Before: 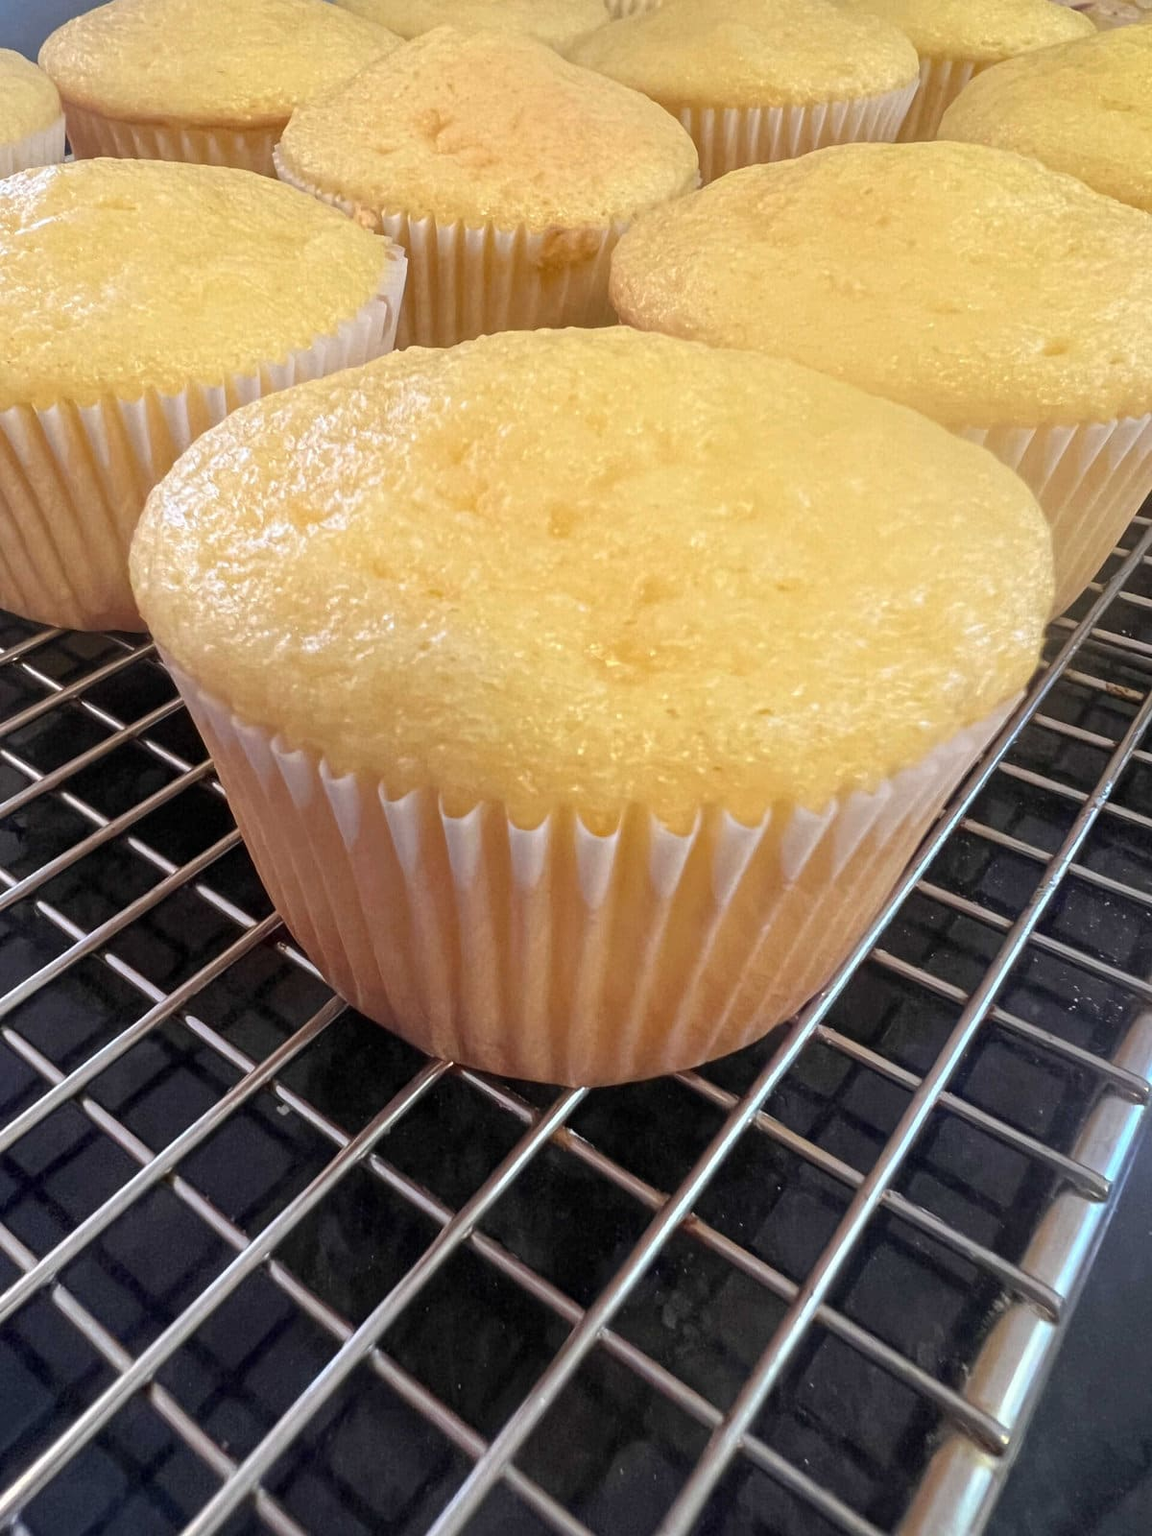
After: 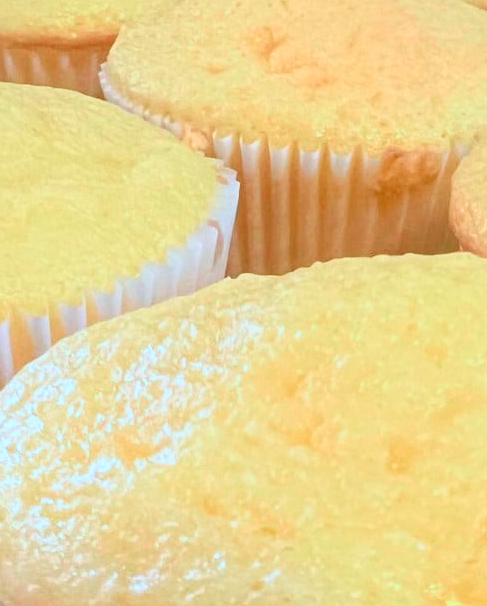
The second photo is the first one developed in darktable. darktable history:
crop: left 15.452%, top 5.459%, right 43.956%, bottom 56.62%
base curve: curves: ch0 [(0, 0) (0.283, 0.295) (1, 1)], preserve colors none
tone curve: curves: ch0 [(0, 0) (0.135, 0.09) (0.326, 0.386) (0.489, 0.573) (0.663, 0.749) (0.854, 0.897) (1, 0.974)]; ch1 [(0, 0) (0.366, 0.367) (0.475, 0.453) (0.494, 0.493) (0.504, 0.497) (0.544, 0.569) (0.562, 0.605) (0.622, 0.694) (1, 1)]; ch2 [(0, 0) (0.333, 0.346) (0.375, 0.375) (0.424, 0.43) (0.476, 0.492) (0.502, 0.503) (0.533, 0.534) (0.572, 0.603) (0.605, 0.656) (0.641, 0.709) (1, 1)], color space Lab, independent channels, preserve colors none
color correction: highlights a* -9.73, highlights b* -21.22
